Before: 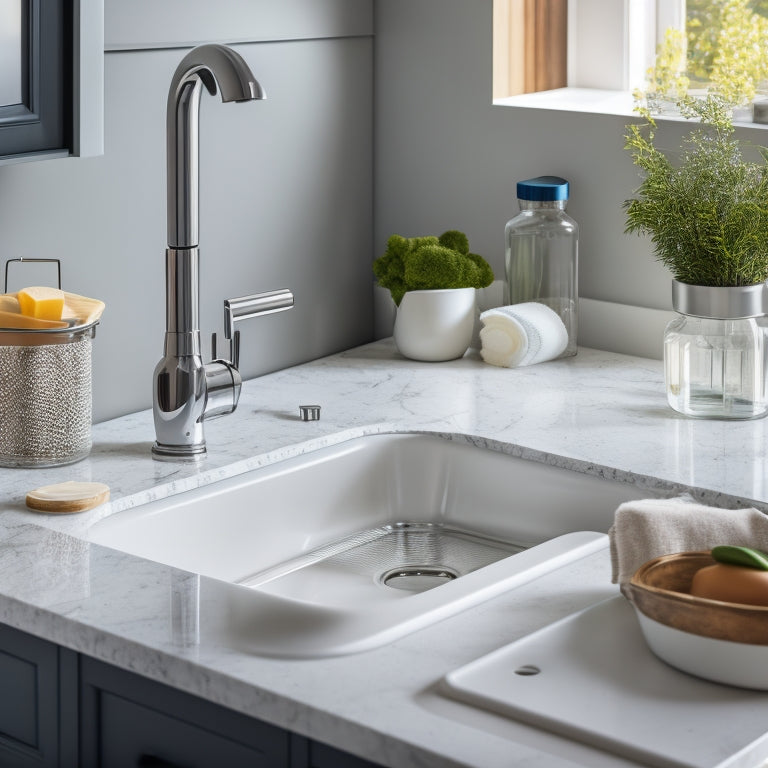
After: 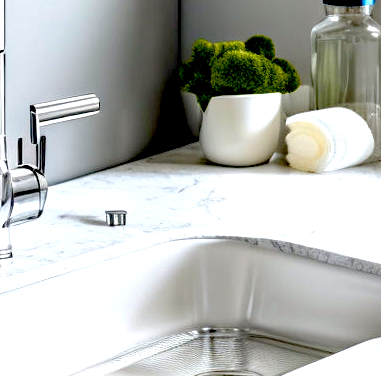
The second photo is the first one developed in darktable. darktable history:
haze removal: compatibility mode true, adaptive false
exposure: black level correction 0.035, exposure 0.9 EV, compensate highlight preservation false
color balance rgb: linear chroma grading › global chroma 15.387%, perceptual saturation grading › global saturation -1.671%, perceptual saturation grading › highlights -6.895%, perceptual saturation grading › mid-tones 7.626%, perceptual saturation grading › shadows 5.065%, global vibrance 20%
crop: left 25.286%, top 25.393%, right 25.086%, bottom 25.555%
